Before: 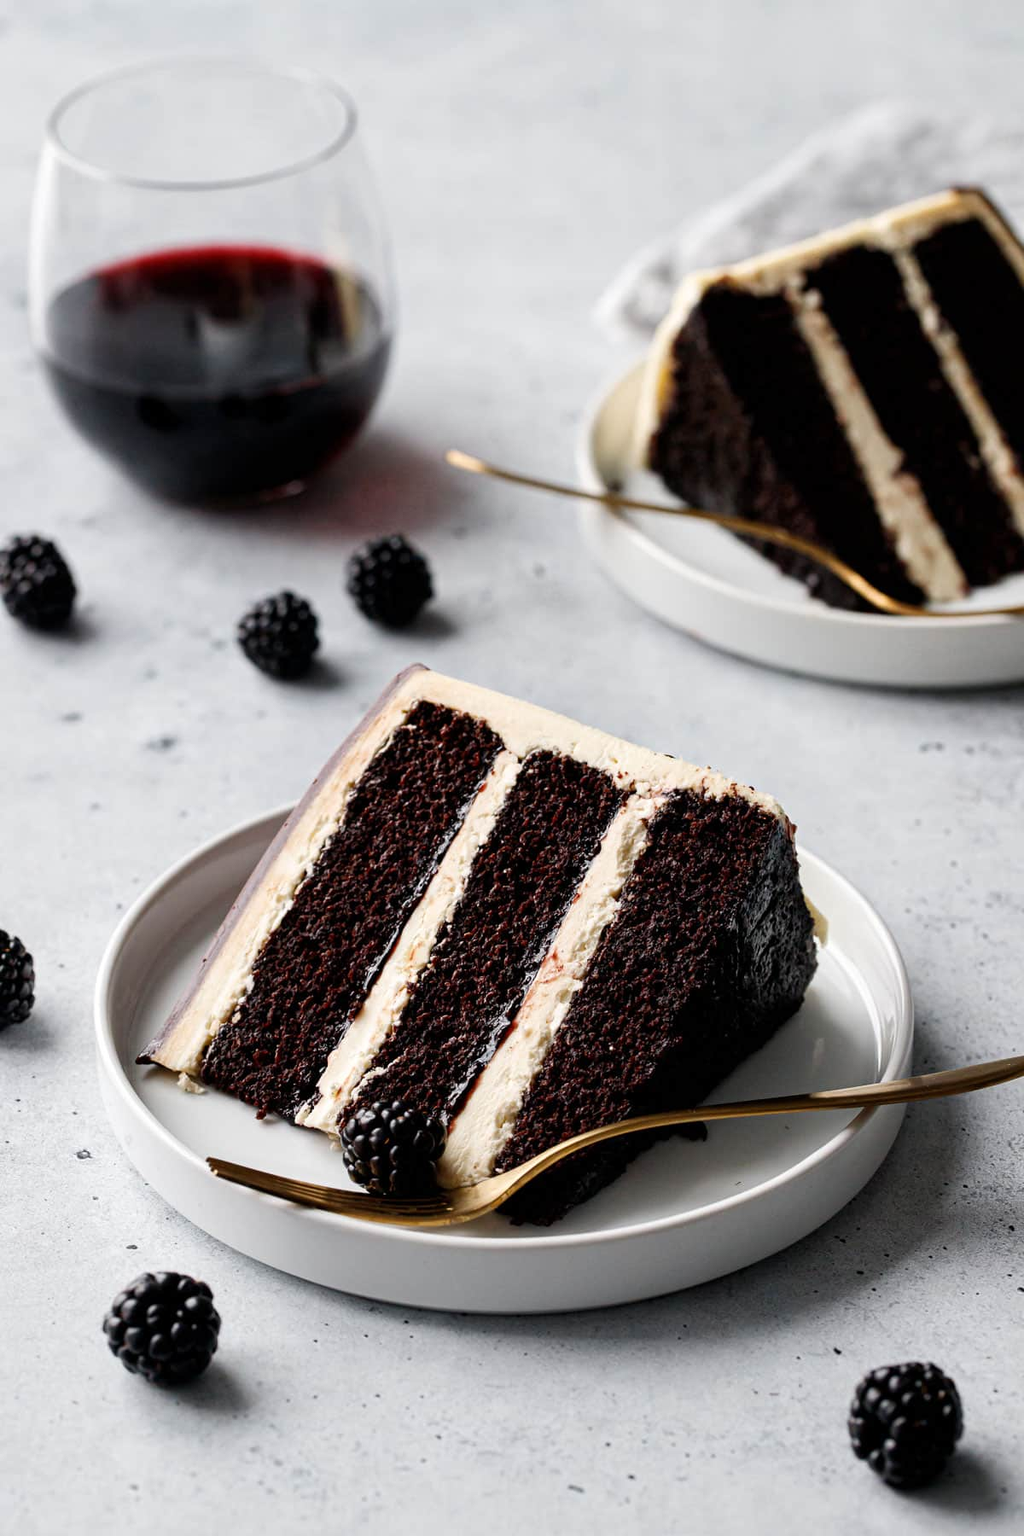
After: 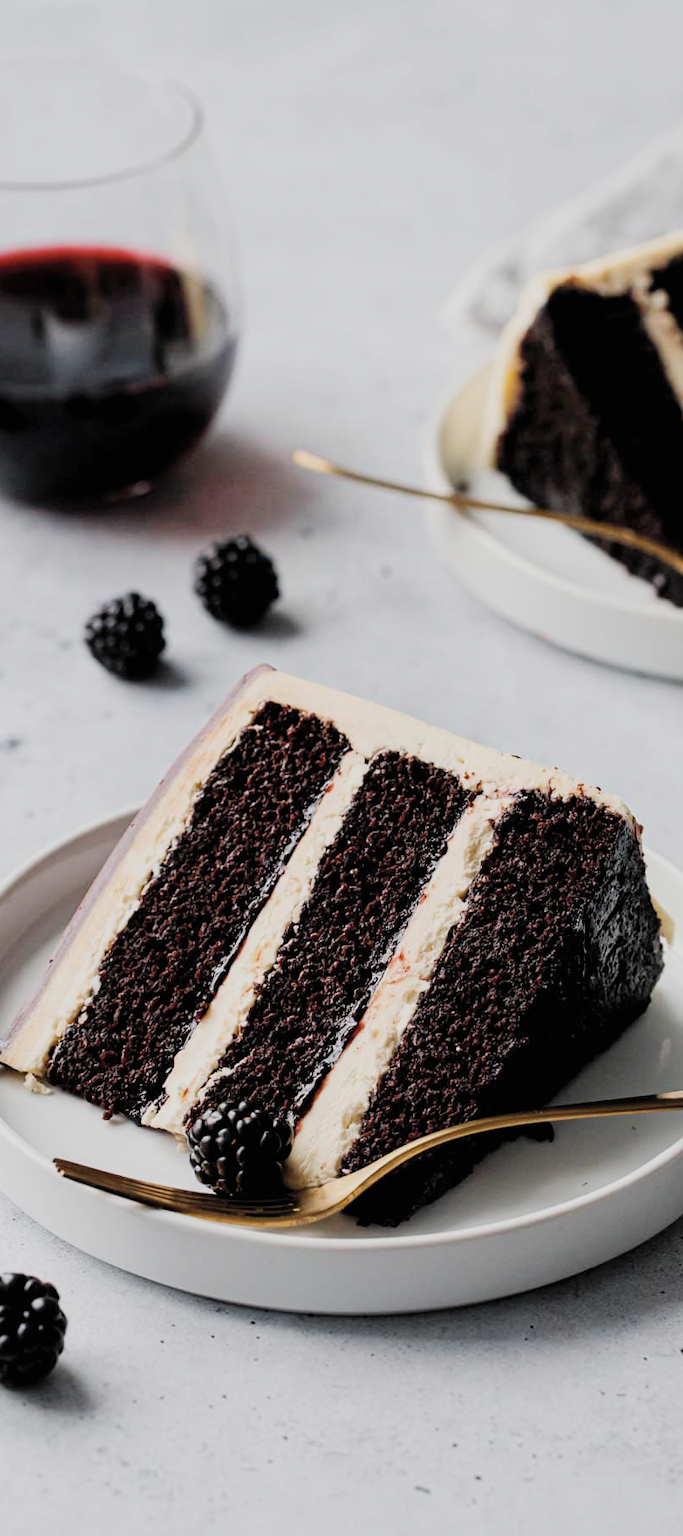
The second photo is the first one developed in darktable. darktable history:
contrast brightness saturation: brightness 0.146
crop and rotate: left 15.052%, right 18.122%
filmic rgb: black relative exposure -7.65 EV, white relative exposure 4.56 EV, hardness 3.61, iterations of high-quality reconstruction 0, contrast in shadows safe
